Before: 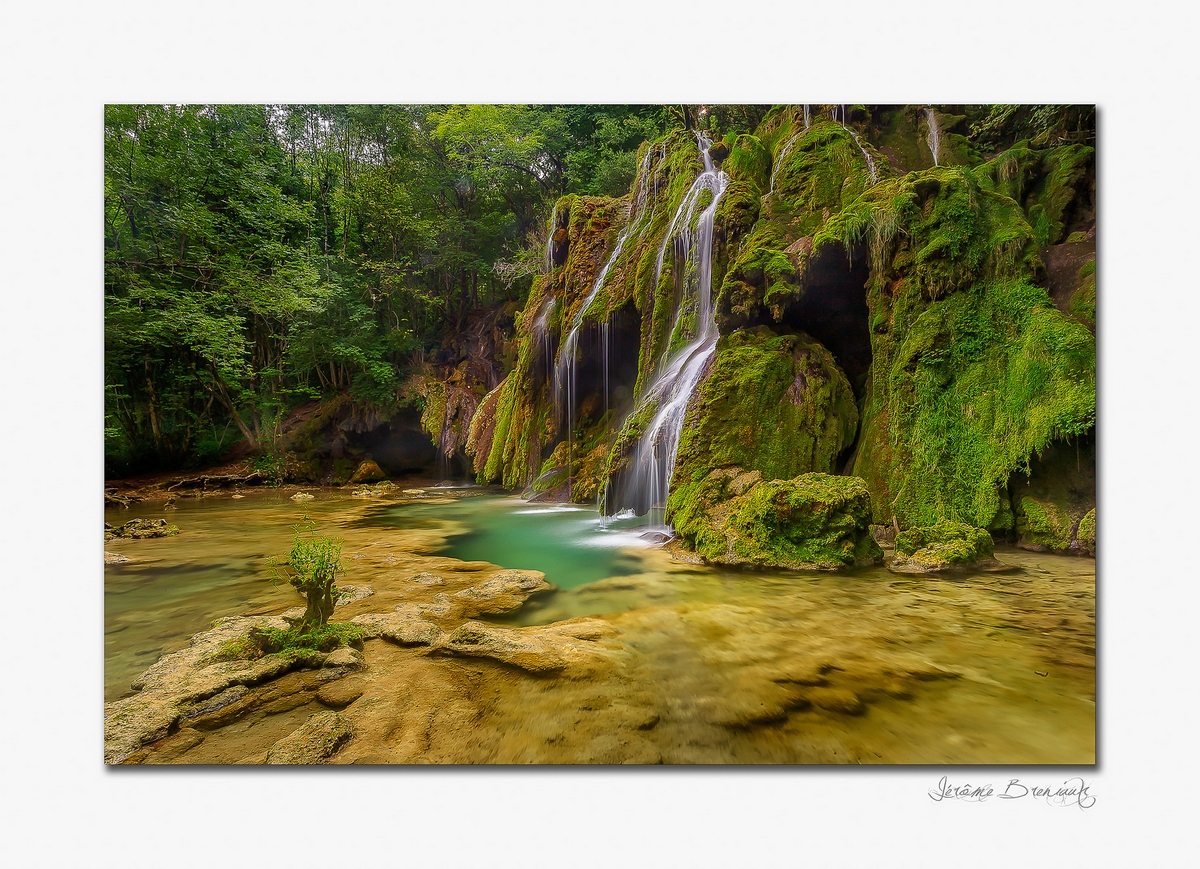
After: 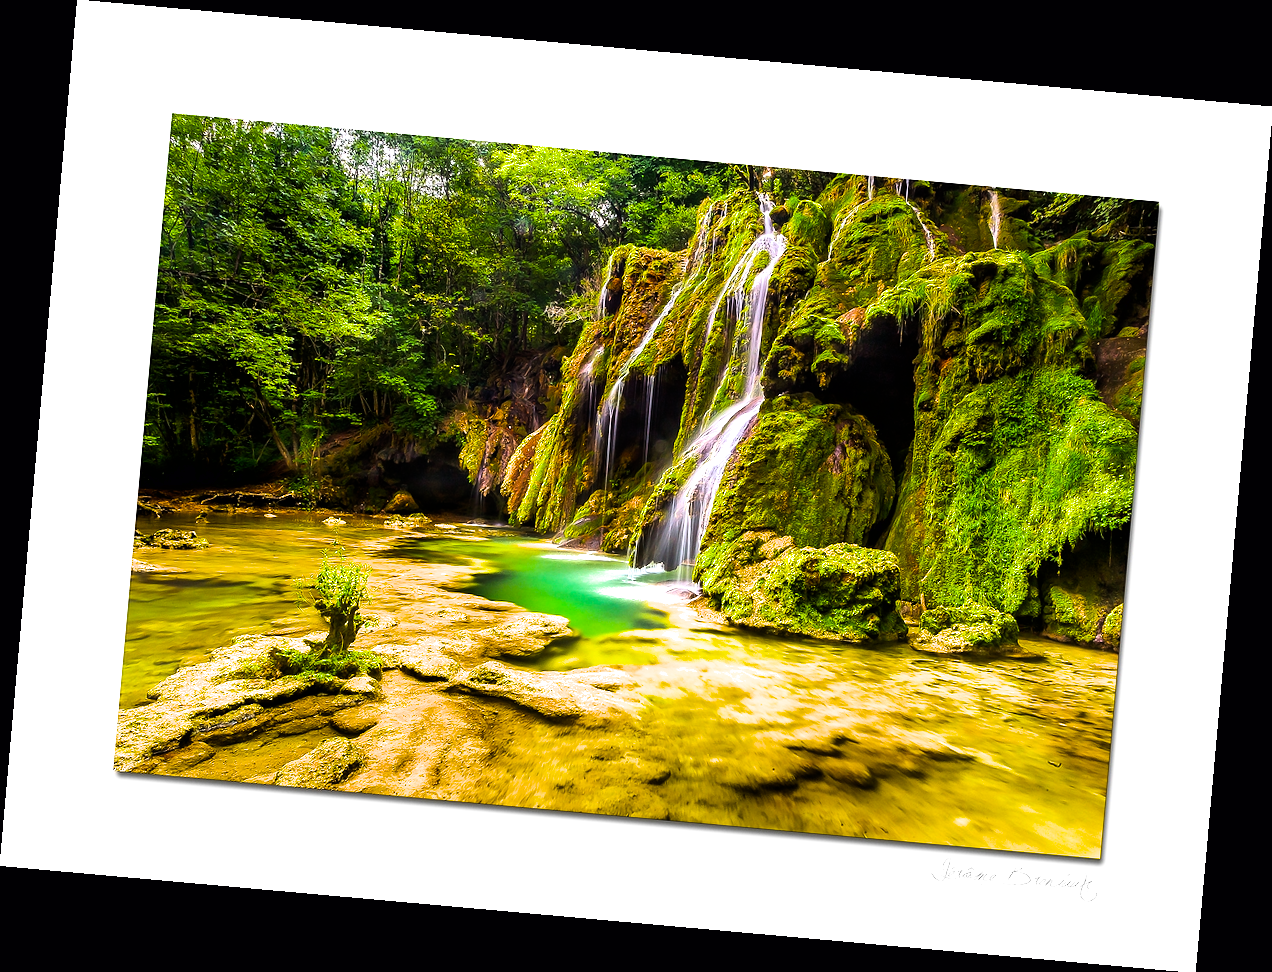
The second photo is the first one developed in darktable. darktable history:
color balance: input saturation 100.43%, contrast fulcrum 14.22%, output saturation 70.41%
exposure: black level correction 0.001, exposure 0.5 EV, compensate exposure bias true, compensate highlight preservation false
rotate and perspective: rotation 5.12°, automatic cropping off
color balance rgb: linear chroma grading › shadows -30%, linear chroma grading › global chroma 35%, perceptual saturation grading › global saturation 75%, perceptual saturation grading › shadows -30%, perceptual brilliance grading › highlights 75%, perceptual brilliance grading › shadows -30%, global vibrance 35%
filmic rgb: black relative exposure -7.65 EV, white relative exposure 4.56 EV, hardness 3.61, color science v6 (2022)
